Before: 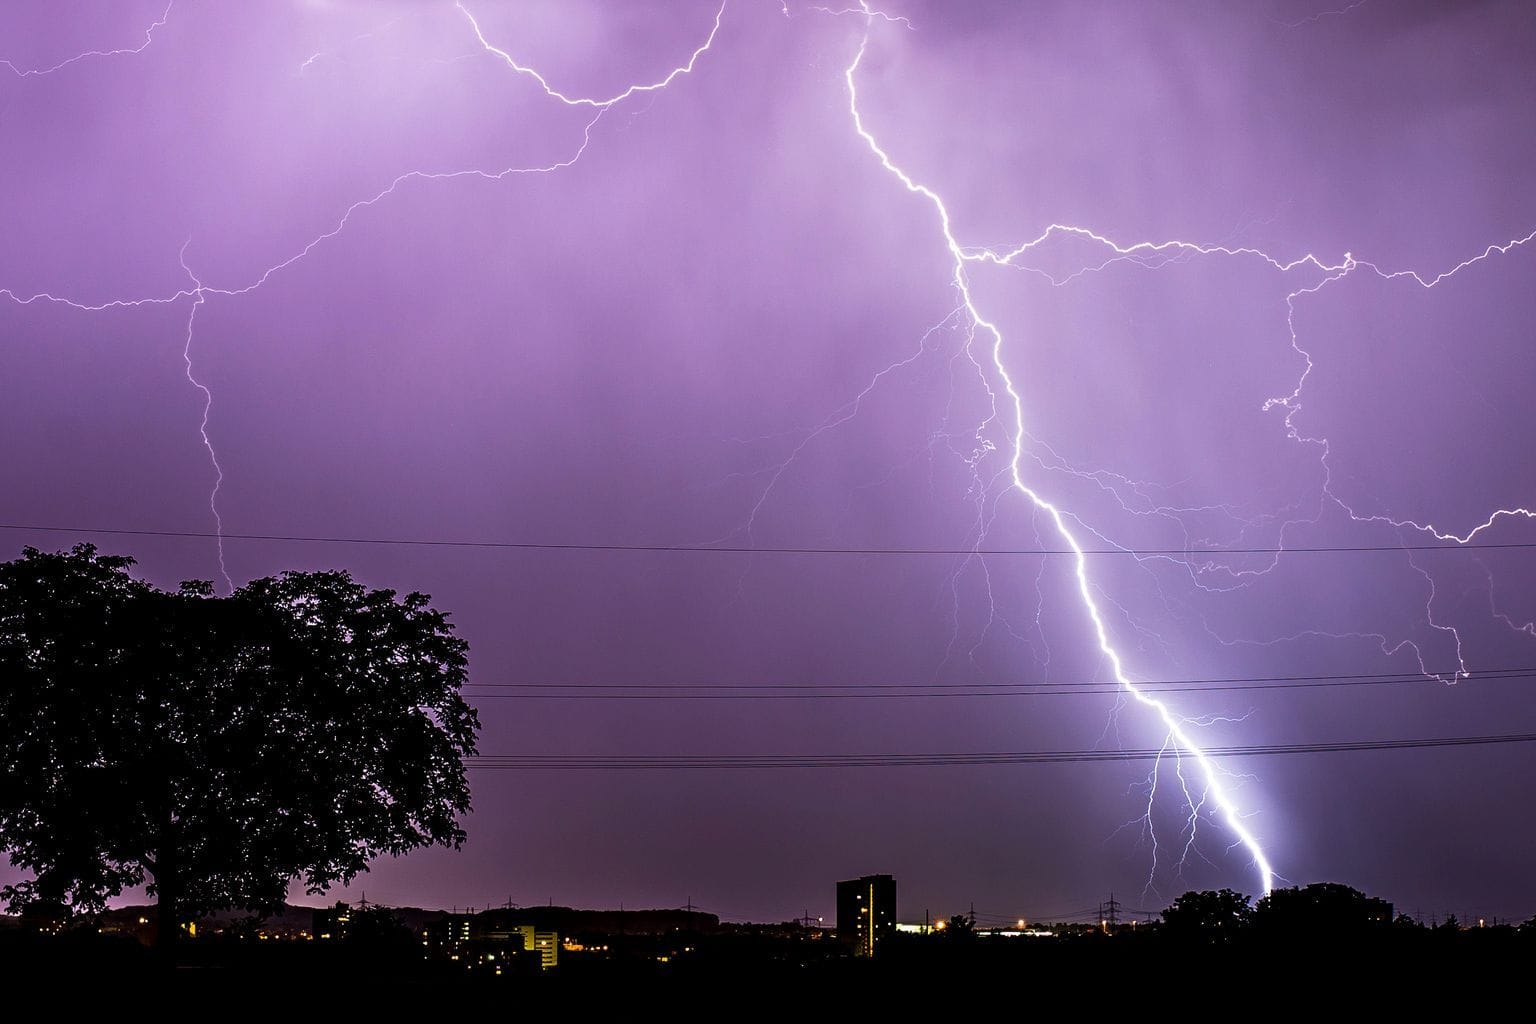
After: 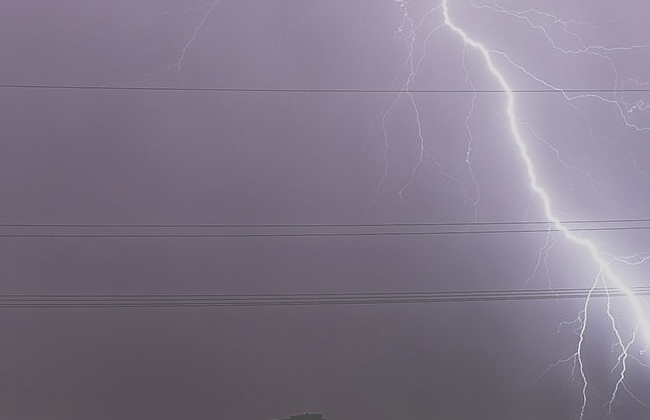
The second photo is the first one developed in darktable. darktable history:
contrast brightness saturation: contrast -0.25, saturation -0.433
haze removal: strength -0.89, distance 0.23, compatibility mode true
sharpen: on, module defaults
crop: left 37.154%, top 45.045%, right 20.481%, bottom 13.849%
